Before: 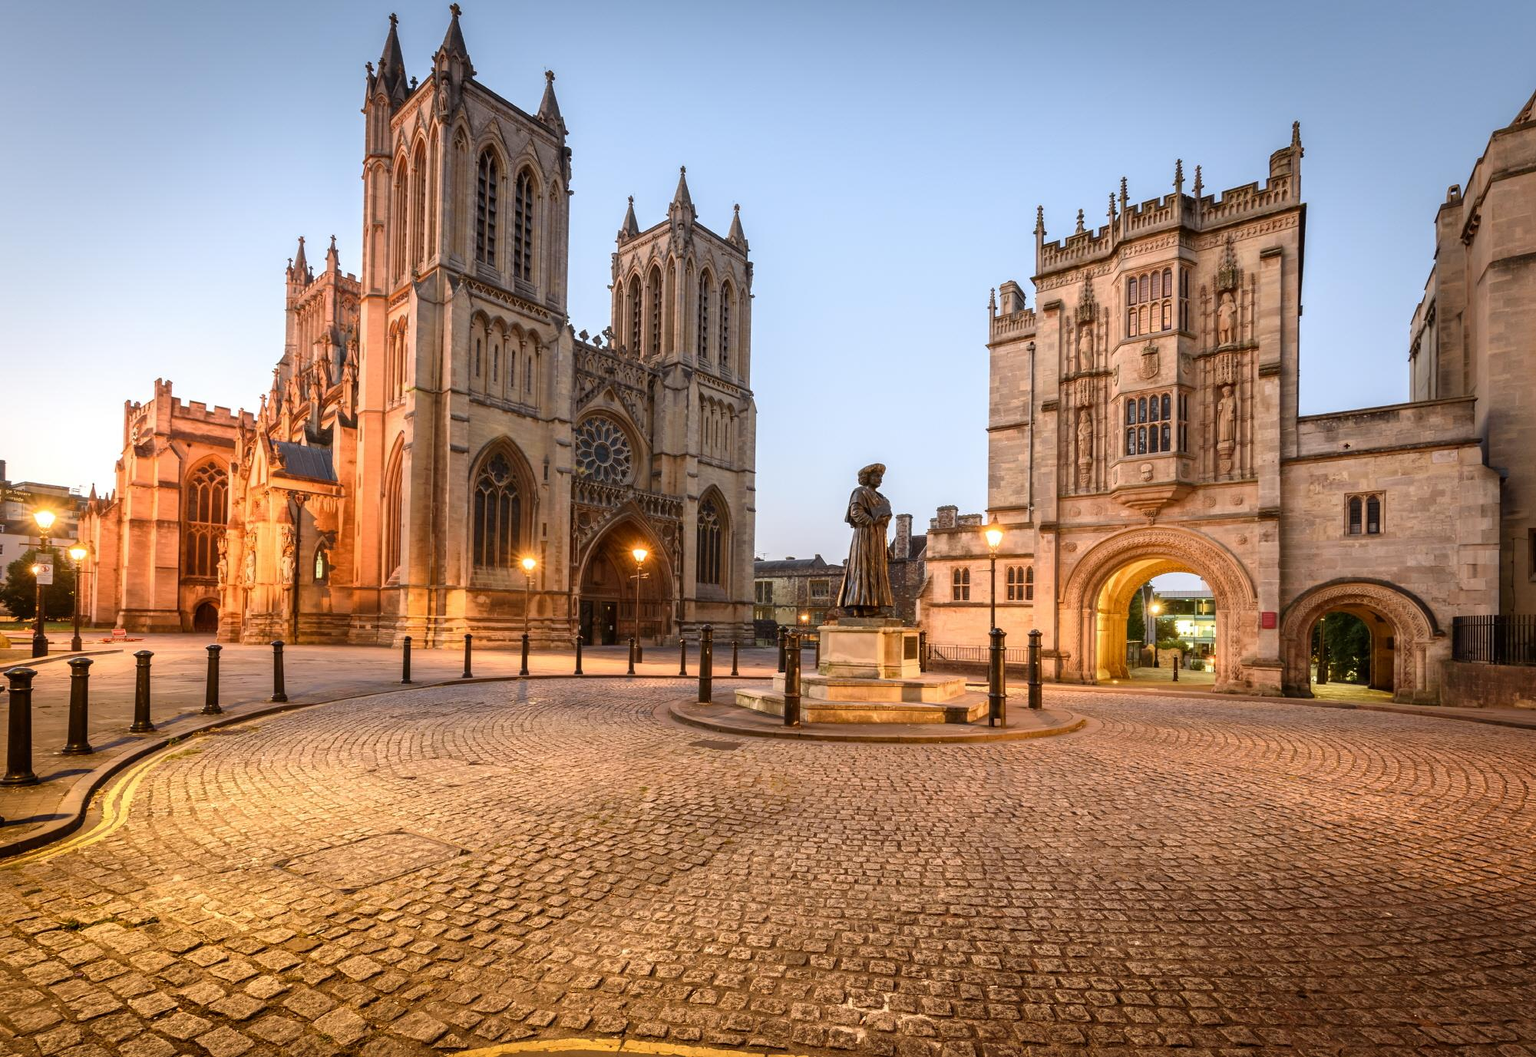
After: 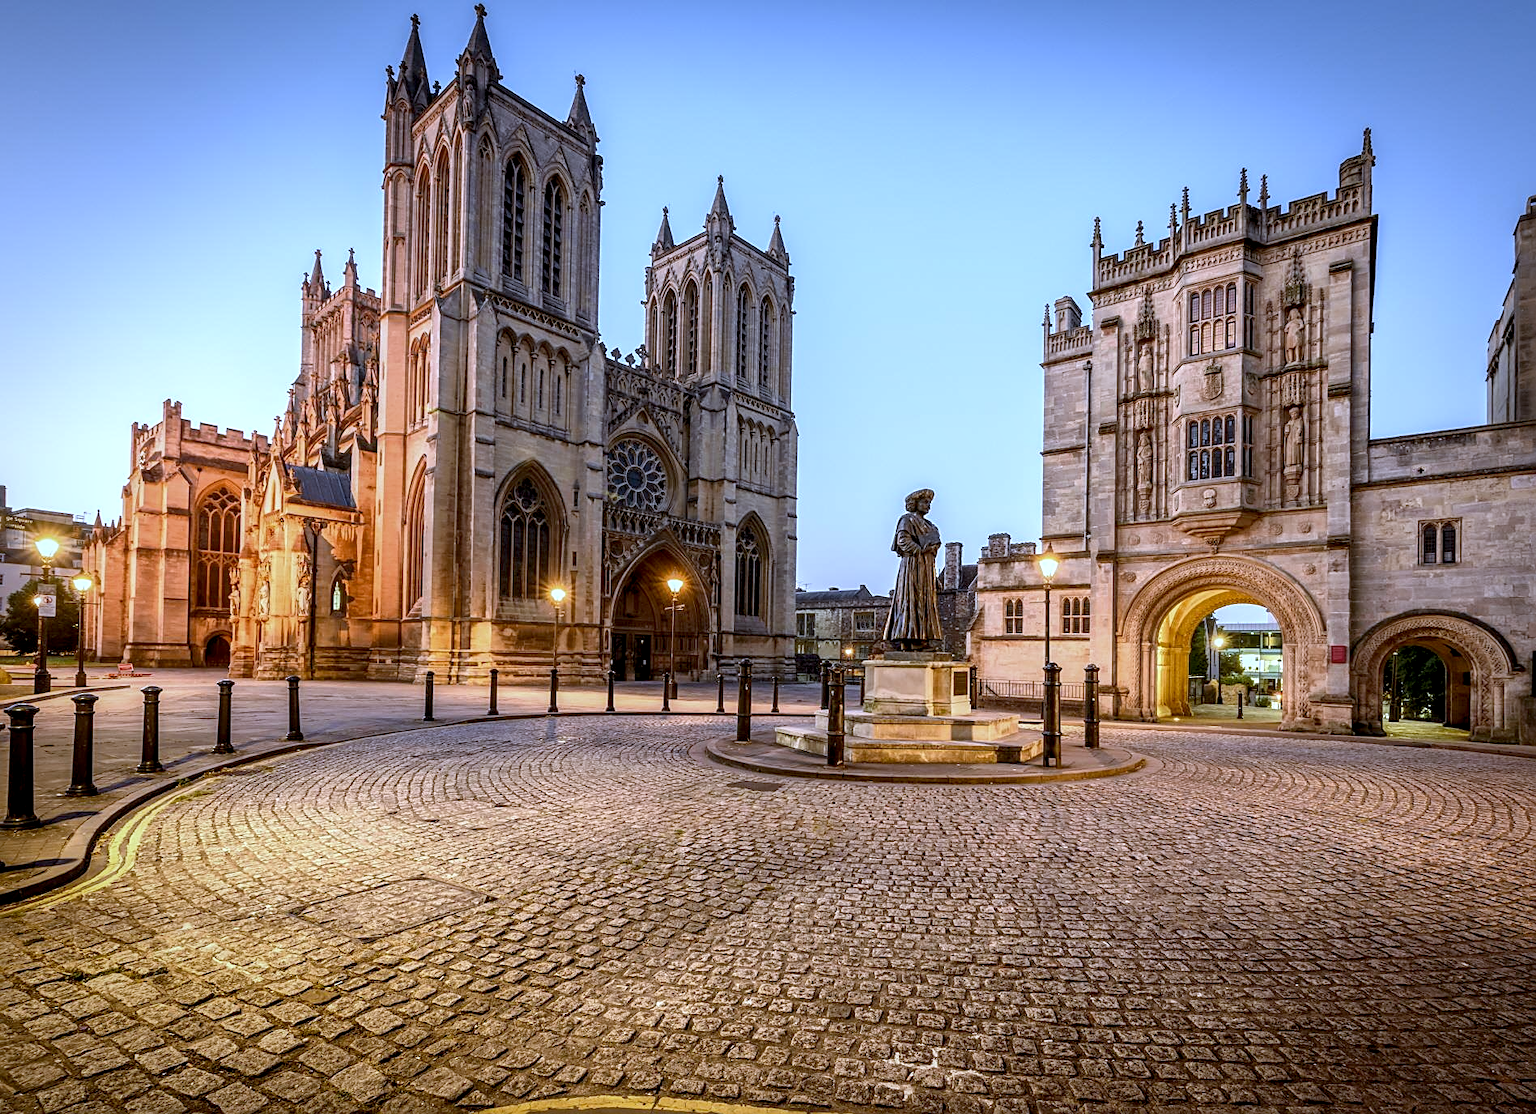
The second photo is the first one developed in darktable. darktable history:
crop and rotate: right 5.167%
tone equalizer: on, module defaults
local contrast: detail 130%
sharpen: on, module defaults
white balance: red 0.871, blue 1.249
exposure: black level correction 0.005, exposure 0.001 EV, compensate highlight preservation false
vignetting: fall-off start 80.87%, fall-off radius 61.59%, brightness -0.384, saturation 0.007, center (0, 0.007), automatic ratio true, width/height ratio 1.418
